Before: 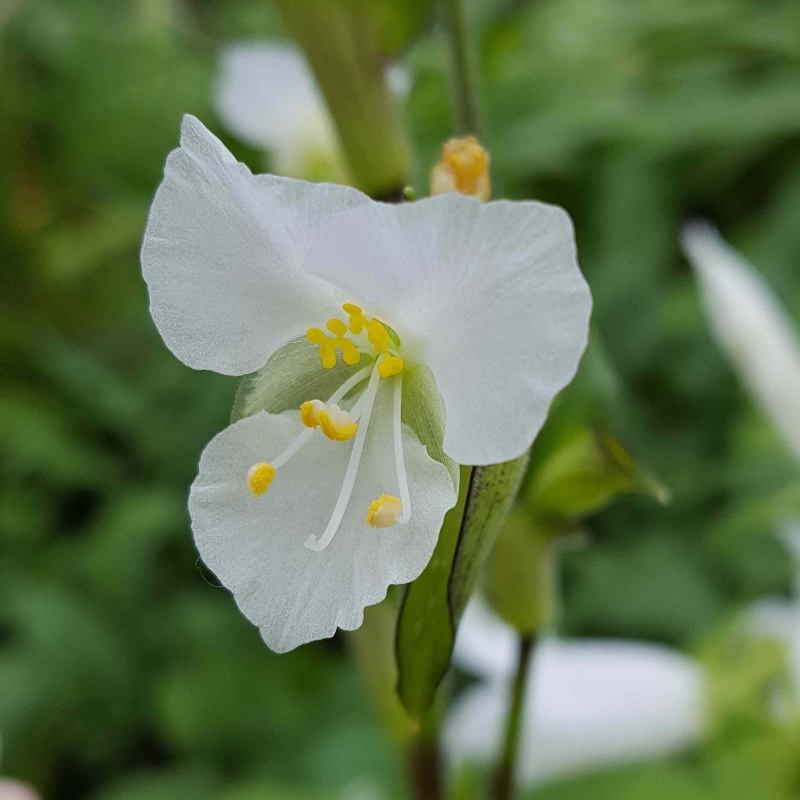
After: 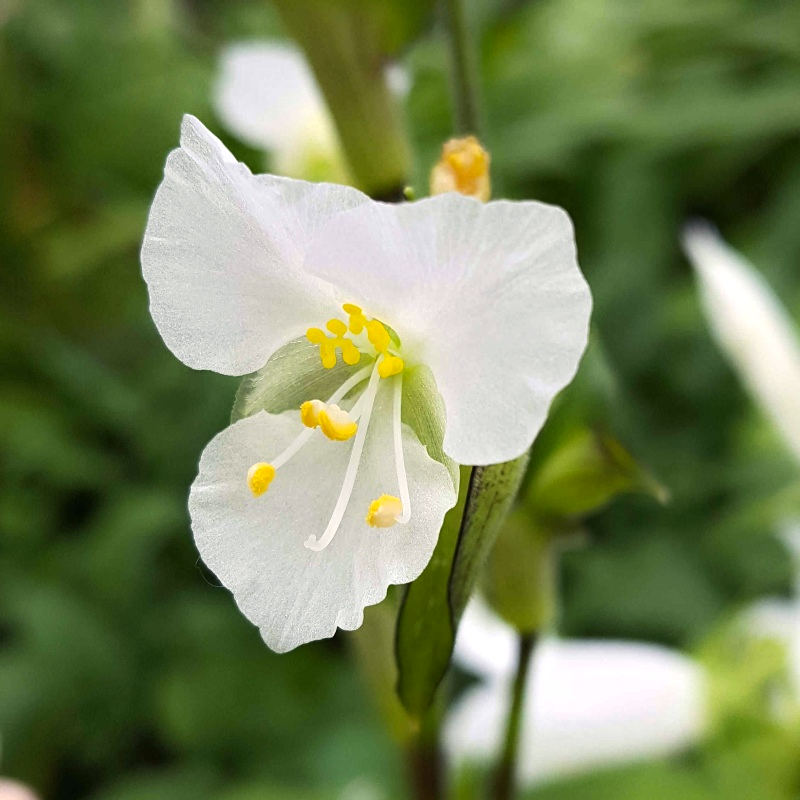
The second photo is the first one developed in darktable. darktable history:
exposure: compensate highlight preservation false
color correction: highlights a* 3.84, highlights b* 5.07
tone equalizer: -8 EV 0.001 EV, -7 EV -0.002 EV, -6 EV 0.002 EV, -5 EV -0.03 EV, -4 EV -0.116 EV, -3 EV -0.169 EV, -2 EV 0.24 EV, -1 EV 0.702 EV, +0 EV 0.493 EV
